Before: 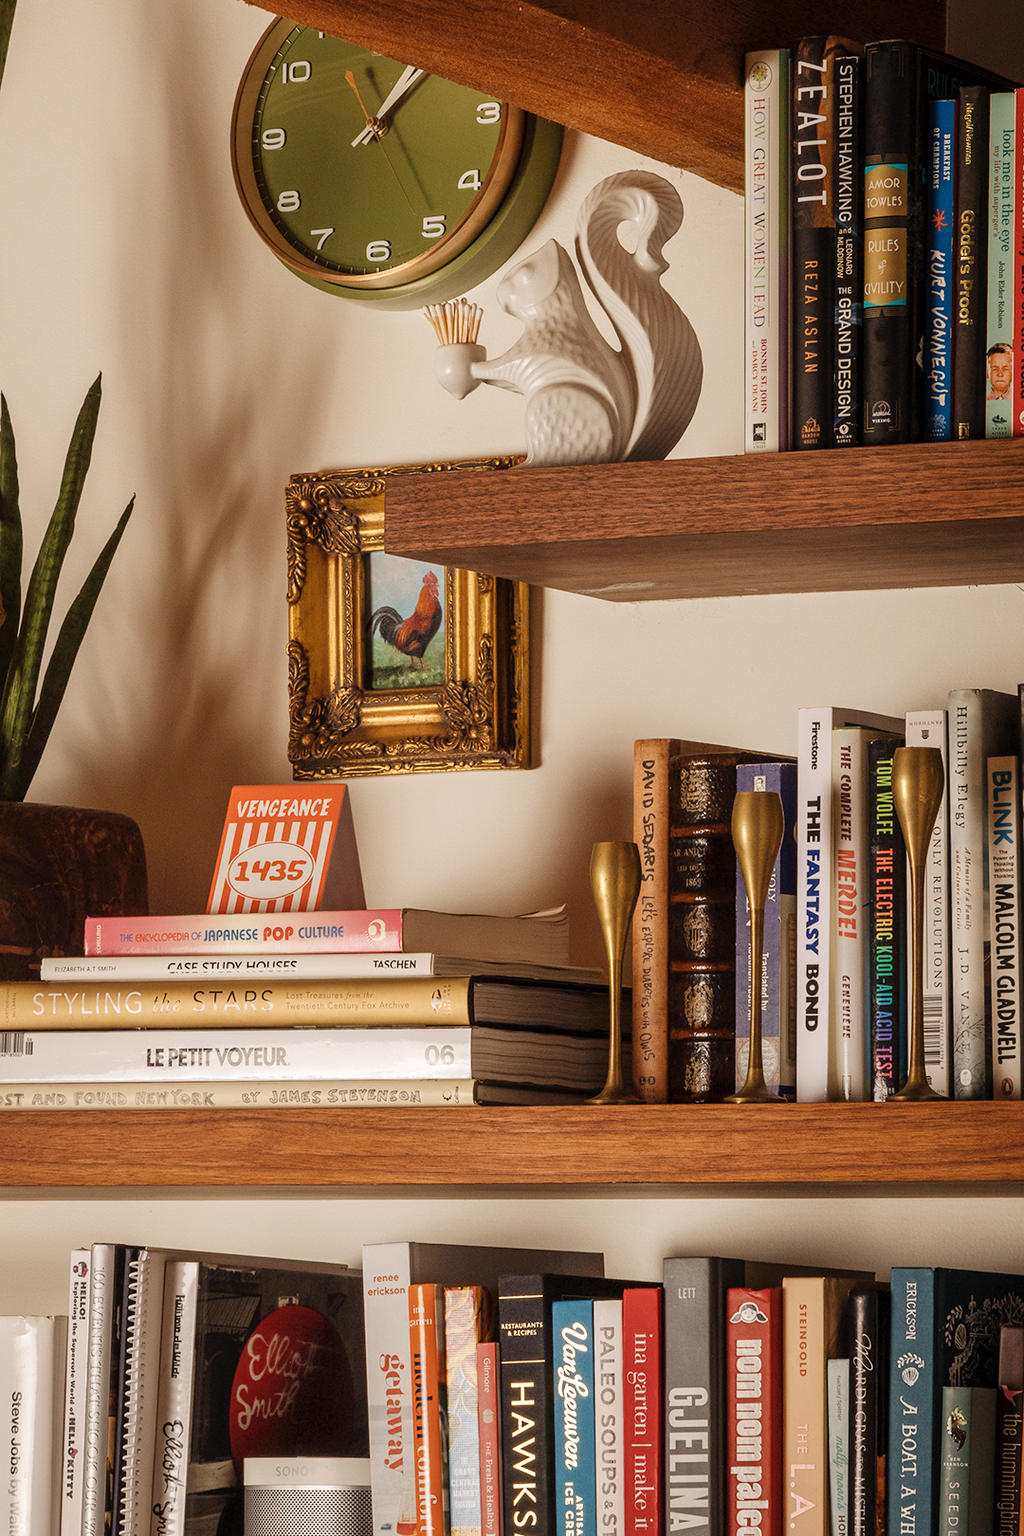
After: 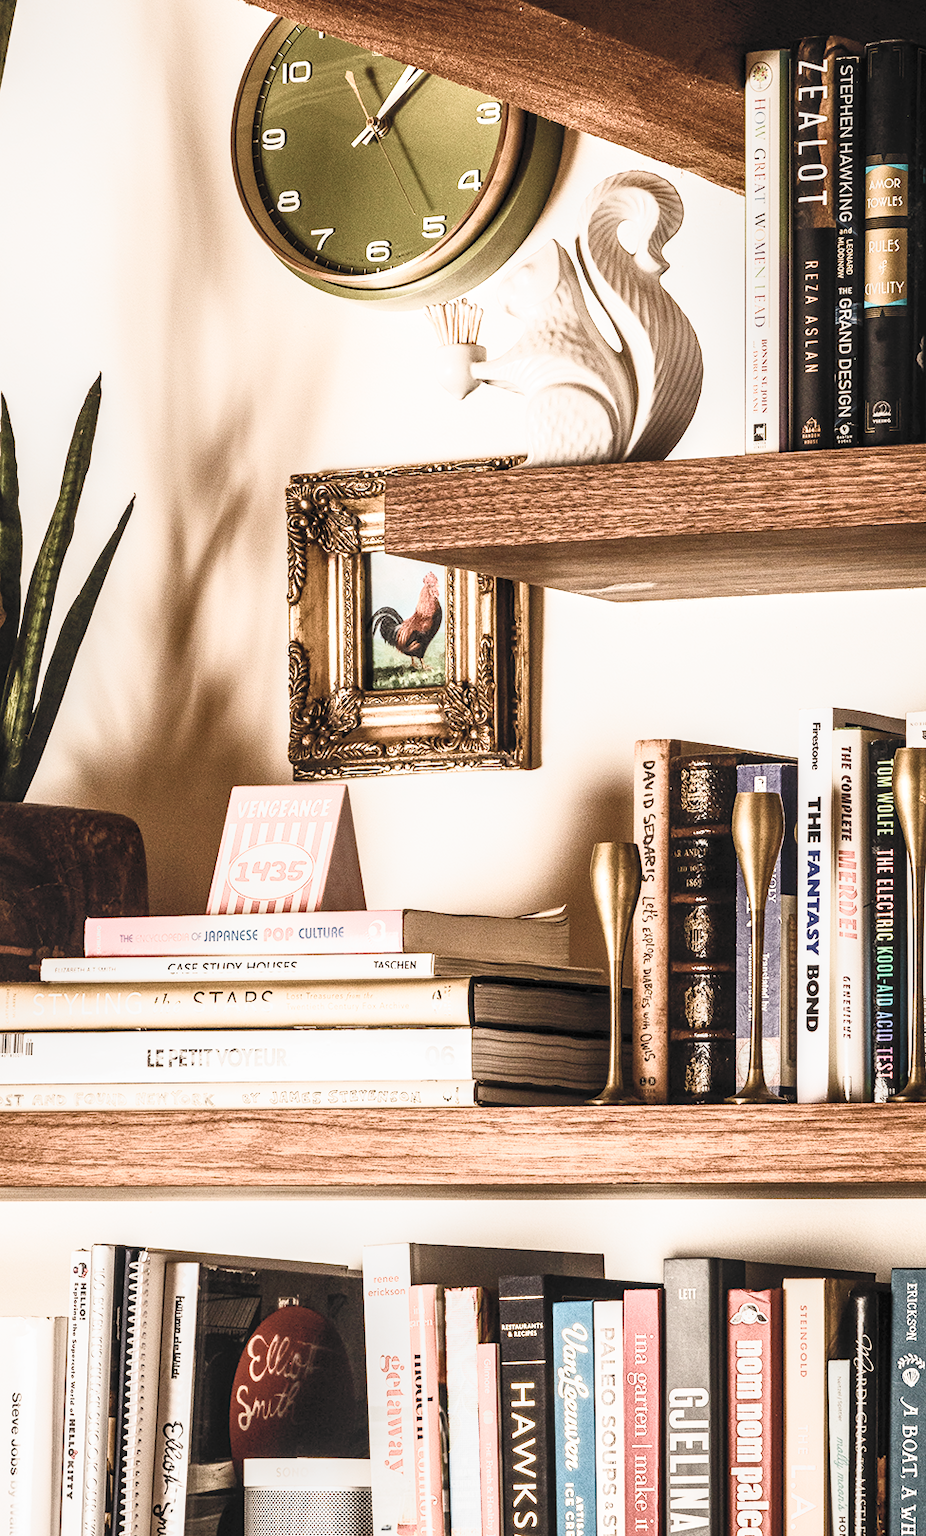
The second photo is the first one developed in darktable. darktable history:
color balance rgb: perceptual saturation grading › global saturation -0.003%, perceptual saturation grading › highlights -16.735%, perceptual saturation grading › mid-tones 33.769%, perceptual saturation grading › shadows 50.424%
contrast brightness saturation: contrast 0.559, brightness 0.575, saturation -0.343
exposure: exposure 0.203 EV, compensate exposure bias true, compensate highlight preservation false
crop: right 9.489%, bottom 0.031%
local contrast: on, module defaults
tone equalizer: on, module defaults
filmic rgb: black relative exposure -7.99 EV, white relative exposure 2.46 EV, hardness 6.33, color science v5 (2021), contrast in shadows safe, contrast in highlights safe
